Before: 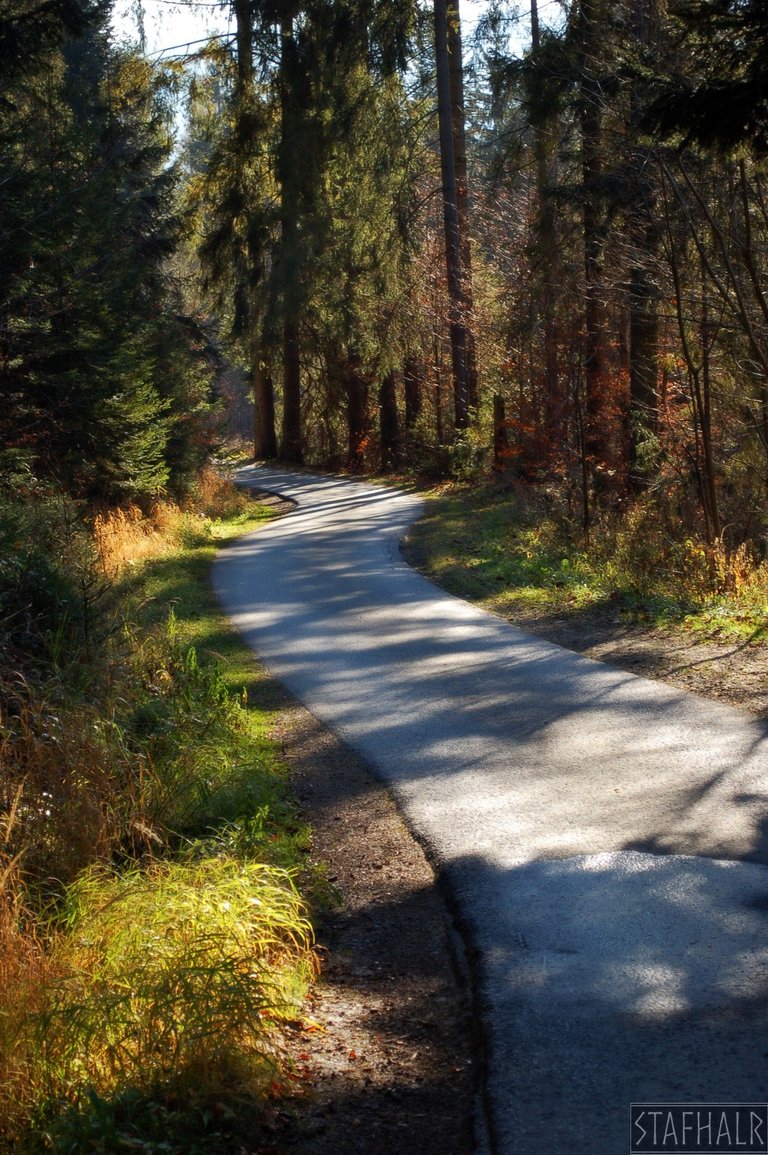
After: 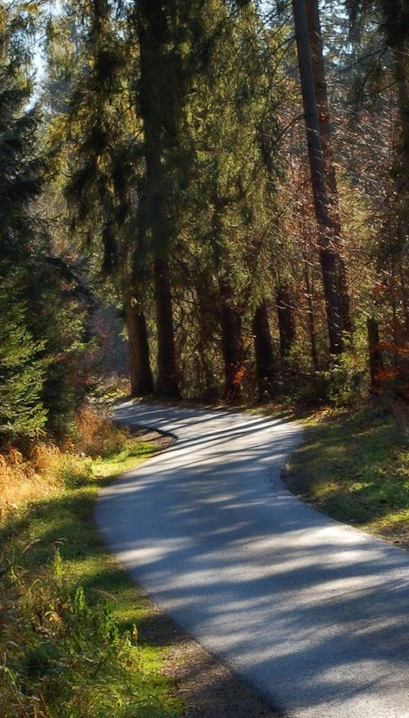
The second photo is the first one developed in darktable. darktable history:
crop: left 17.835%, top 7.675%, right 32.881%, bottom 32.213%
rotate and perspective: rotation -3.18°, automatic cropping off
